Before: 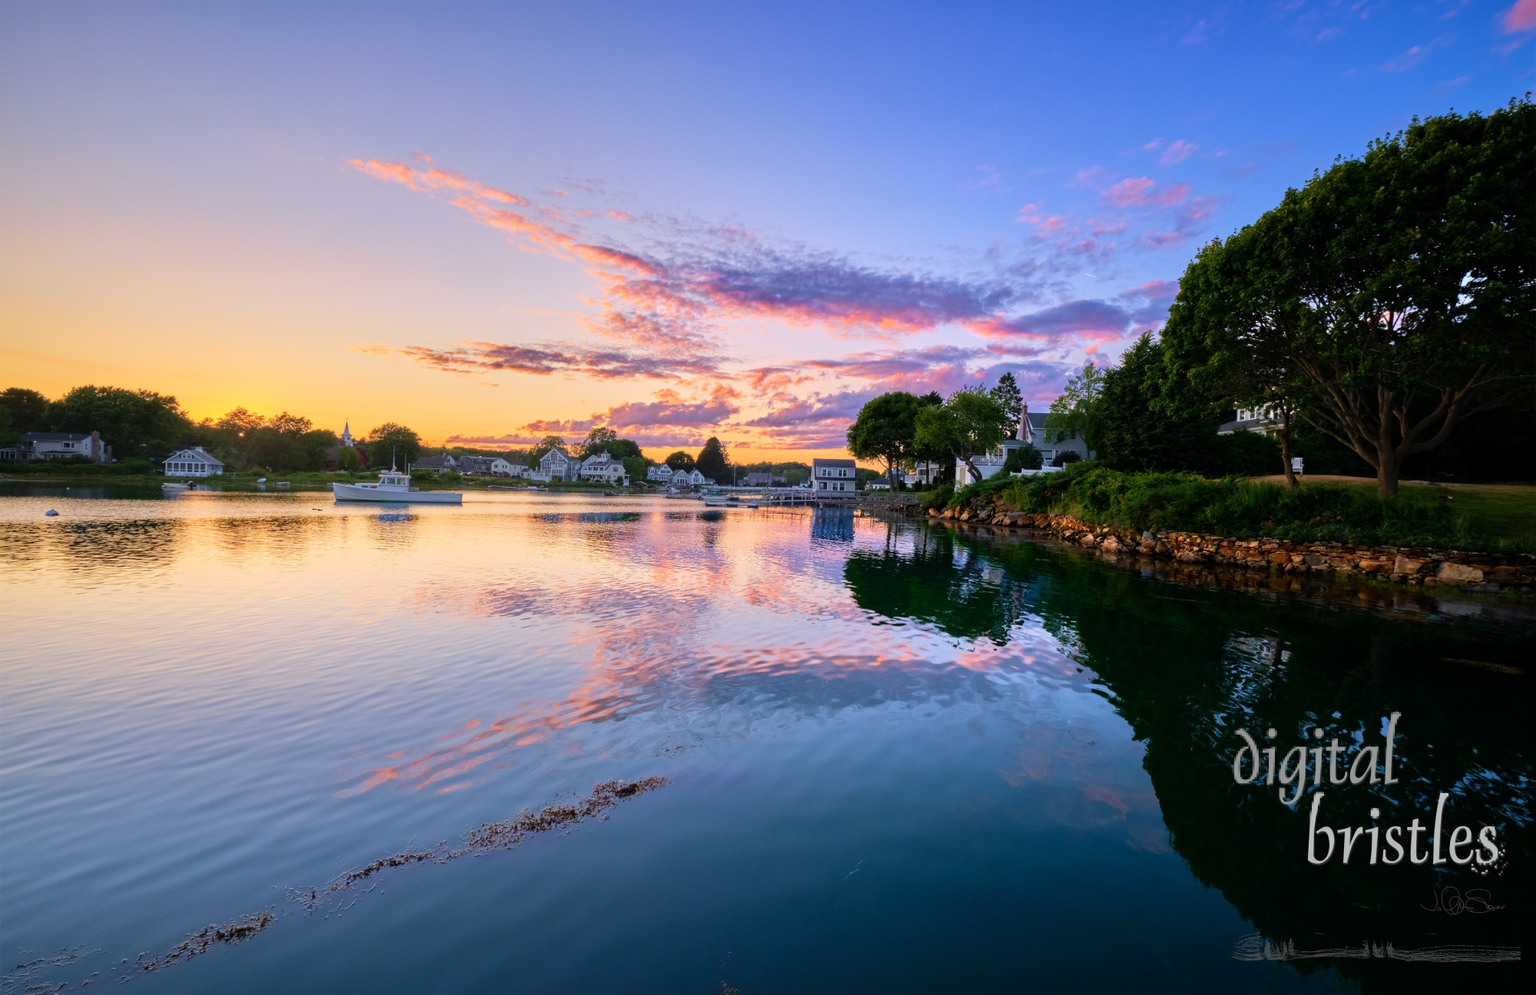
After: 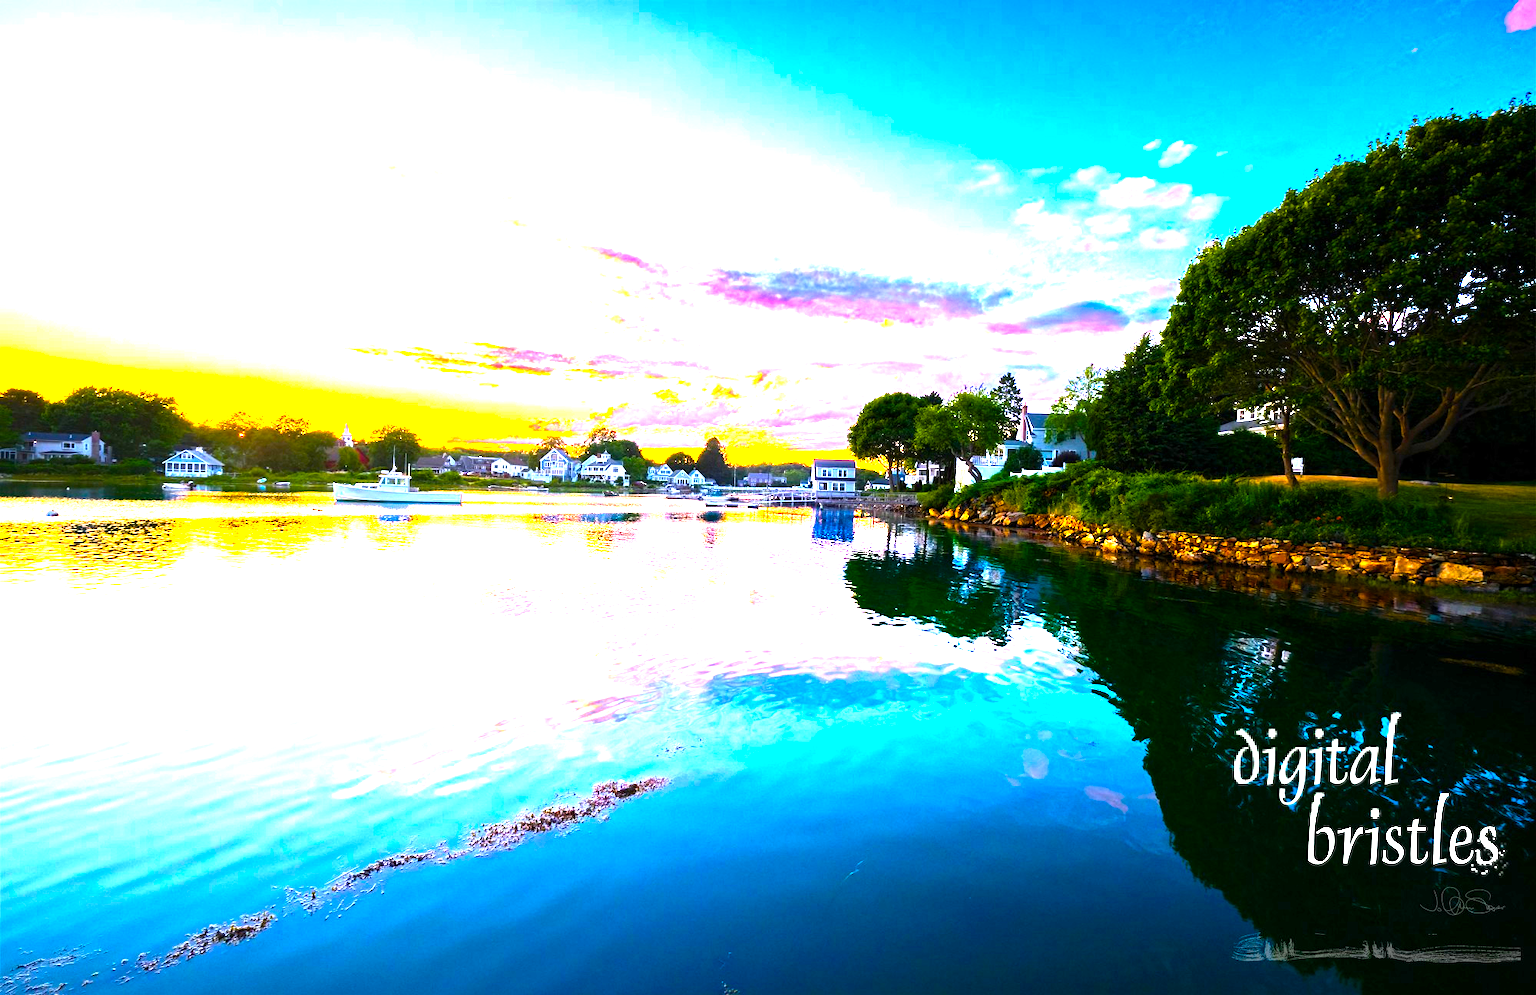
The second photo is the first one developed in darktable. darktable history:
color balance rgb: linear chroma grading › shadows 10.559%, linear chroma grading › highlights 8.89%, linear chroma grading › global chroma 15.367%, linear chroma grading › mid-tones 14.919%, perceptual saturation grading › global saturation 34.991%, perceptual saturation grading › highlights -24.911%, perceptual saturation grading › shadows 25.252%, perceptual brilliance grading › global brilliance 34.844%, perceptual brilliance grading › highlights 49.242%, perceptual brilliance grading › mid-tones 59.458%, perceptual brilliance grading › shadows 34.564%
